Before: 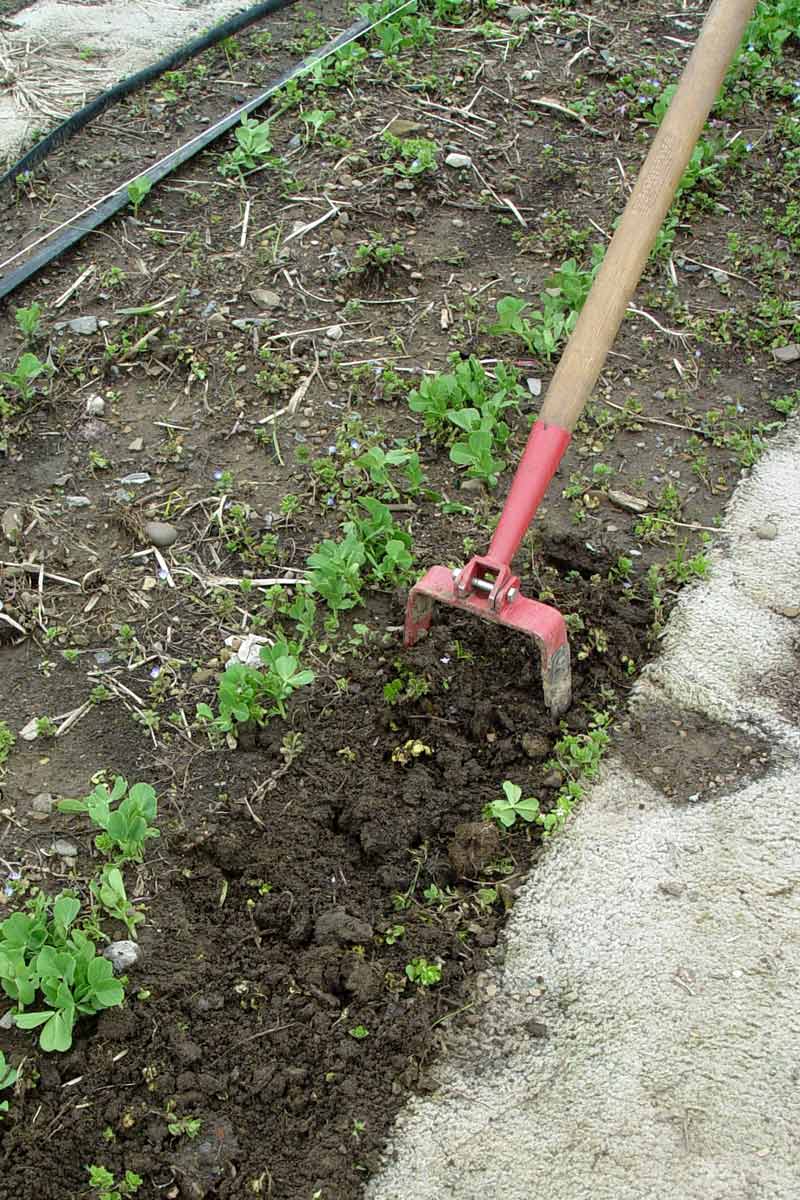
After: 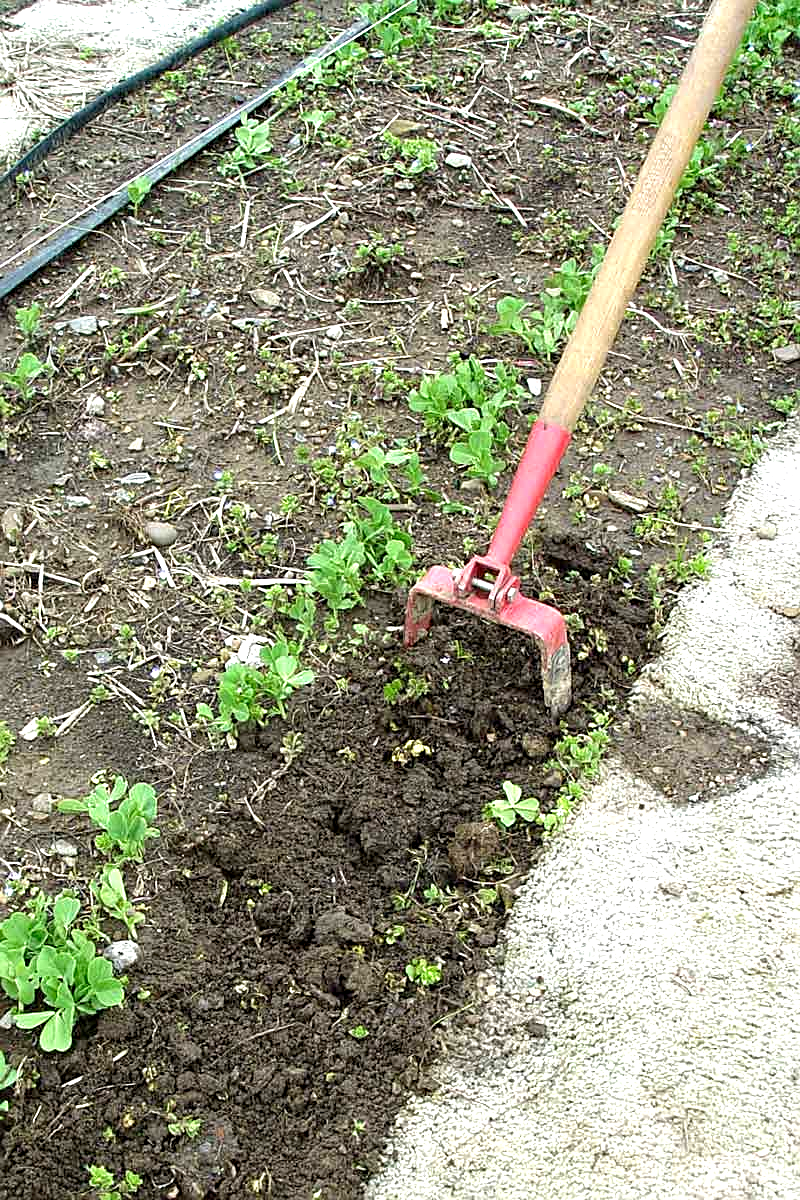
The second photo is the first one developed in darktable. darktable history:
sharpen: on, module defaults
local contrast: highlights 100%, shadows 100%, detail 120%, midtone range 0.2
haze removal: compatibility mode true, adaptive false
exposure: exposure 0.785 EV, compensate highlight preservation false
